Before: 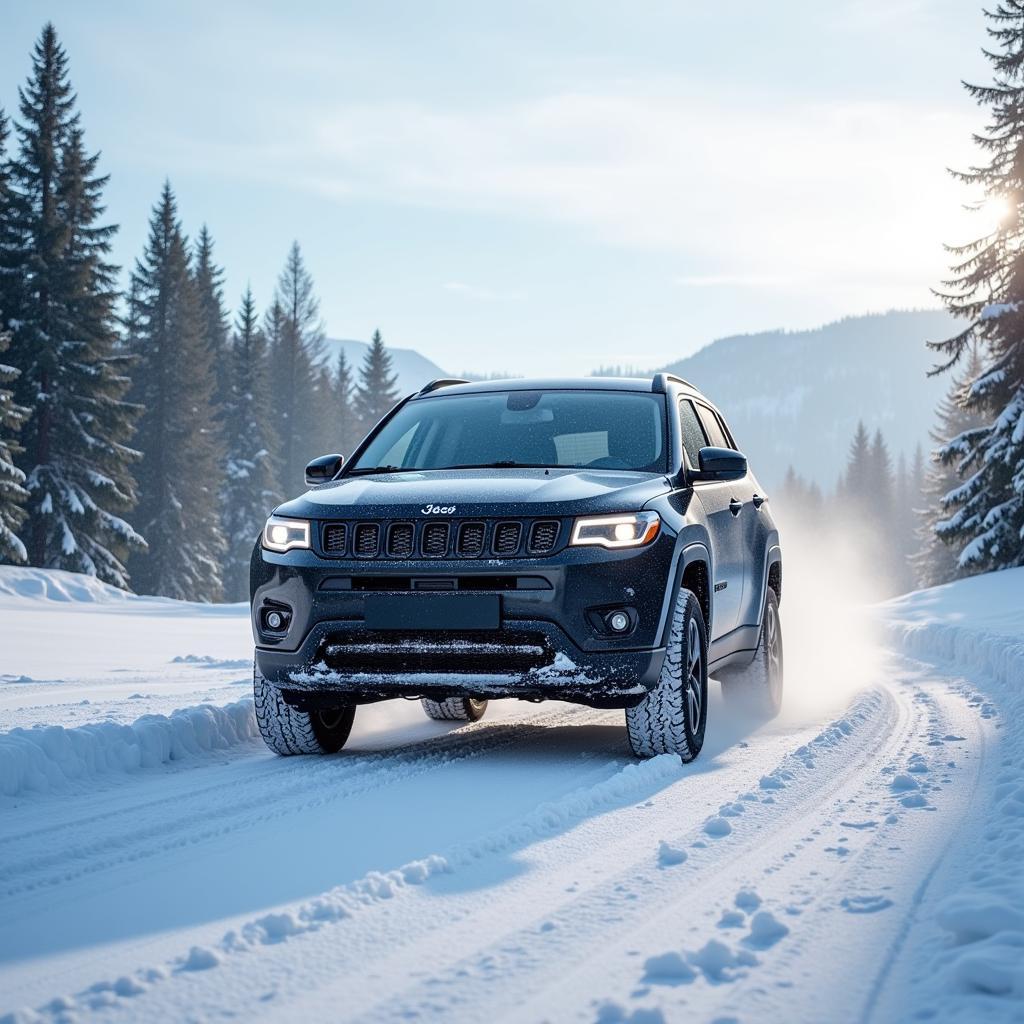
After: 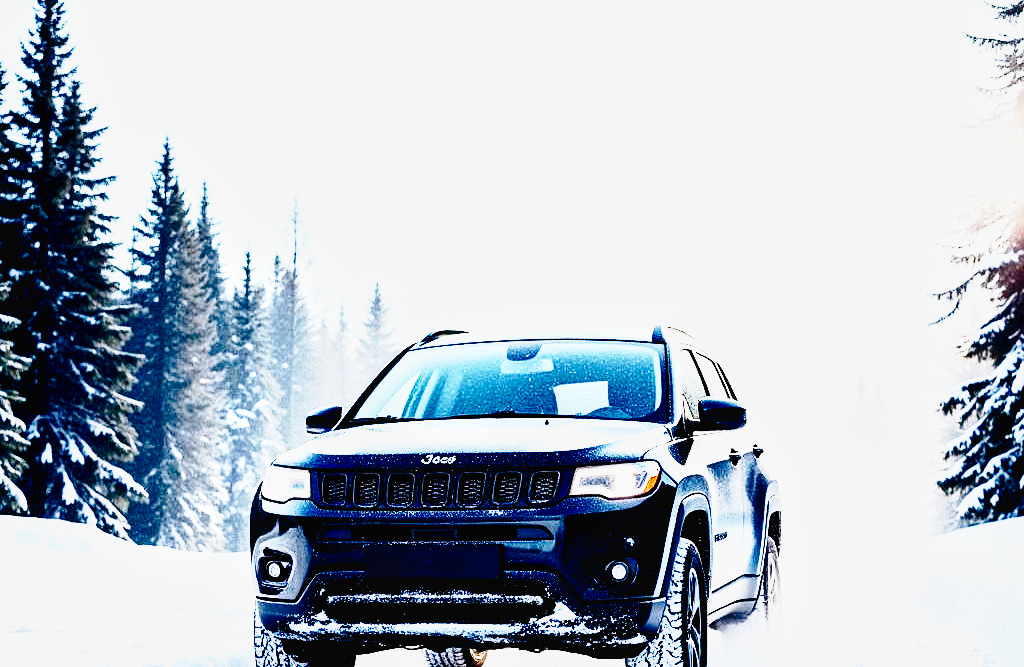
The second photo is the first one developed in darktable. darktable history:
tone equalizer: -8 EV 0.001 EV, -7 EV -0.002 EV, -6 EV 0.001 EV, -5 EV -0.06 EV, -4 EV -0.114 EV, -3 EV -0.14 EV, -2 EV 0.26 EV, -1 EV 0.727 EV, +0 EV 0.462 EV
crop and rotate: top 4.938%, bottom 29.89%
exposure: black level correction 0.029, exposure -0.082 EV, compensate exposure bias true, compensate highlight preservation false
base curve: curves: ch0 [(0, 0.003) (0.001, 0.002) (0.006, 0.004) (0.02, 0.022) (0.048, 0.086) (0.094, 0.234) (0.162, 0.431) (0.258, 0.629) (0.385, 0.8) (0.548, 0.918) (0.751, 0.988) (1, 1)], preserve colors none
tone curve: curves: ch0 [(0, 0.015) (0.084, 0.074) (0.162, 0.165) (0.304, 0.382) (0.466, 0.576) (0.654, 0.741) (0.848, 0.906) (0.984, 0.963)]; ch1 [(0, 0) (0.34, 0.235) (0.46, 0.46) (0.515, 0.502) (0.553, 0.567) (0.764, 0.815) (1, 1)]; ch2 [(0, 0) (0.44, 0.458) (0.479, 0.492) (0.524, 0.507) (0.547, 0.579) (0.673, 0.712) (1, 1)], preserve colors none
contrast brightness saturation: contrast 0.29
local contrast: mode bilateral grid, contrast 21, coarseness 21, detail 150%, midtone range 0.2
contrast equalizer: y [[0.6 ×6], [0.55 ×6], [0 ×6], [0 ×6], [0 ×6]], mix 0.135
